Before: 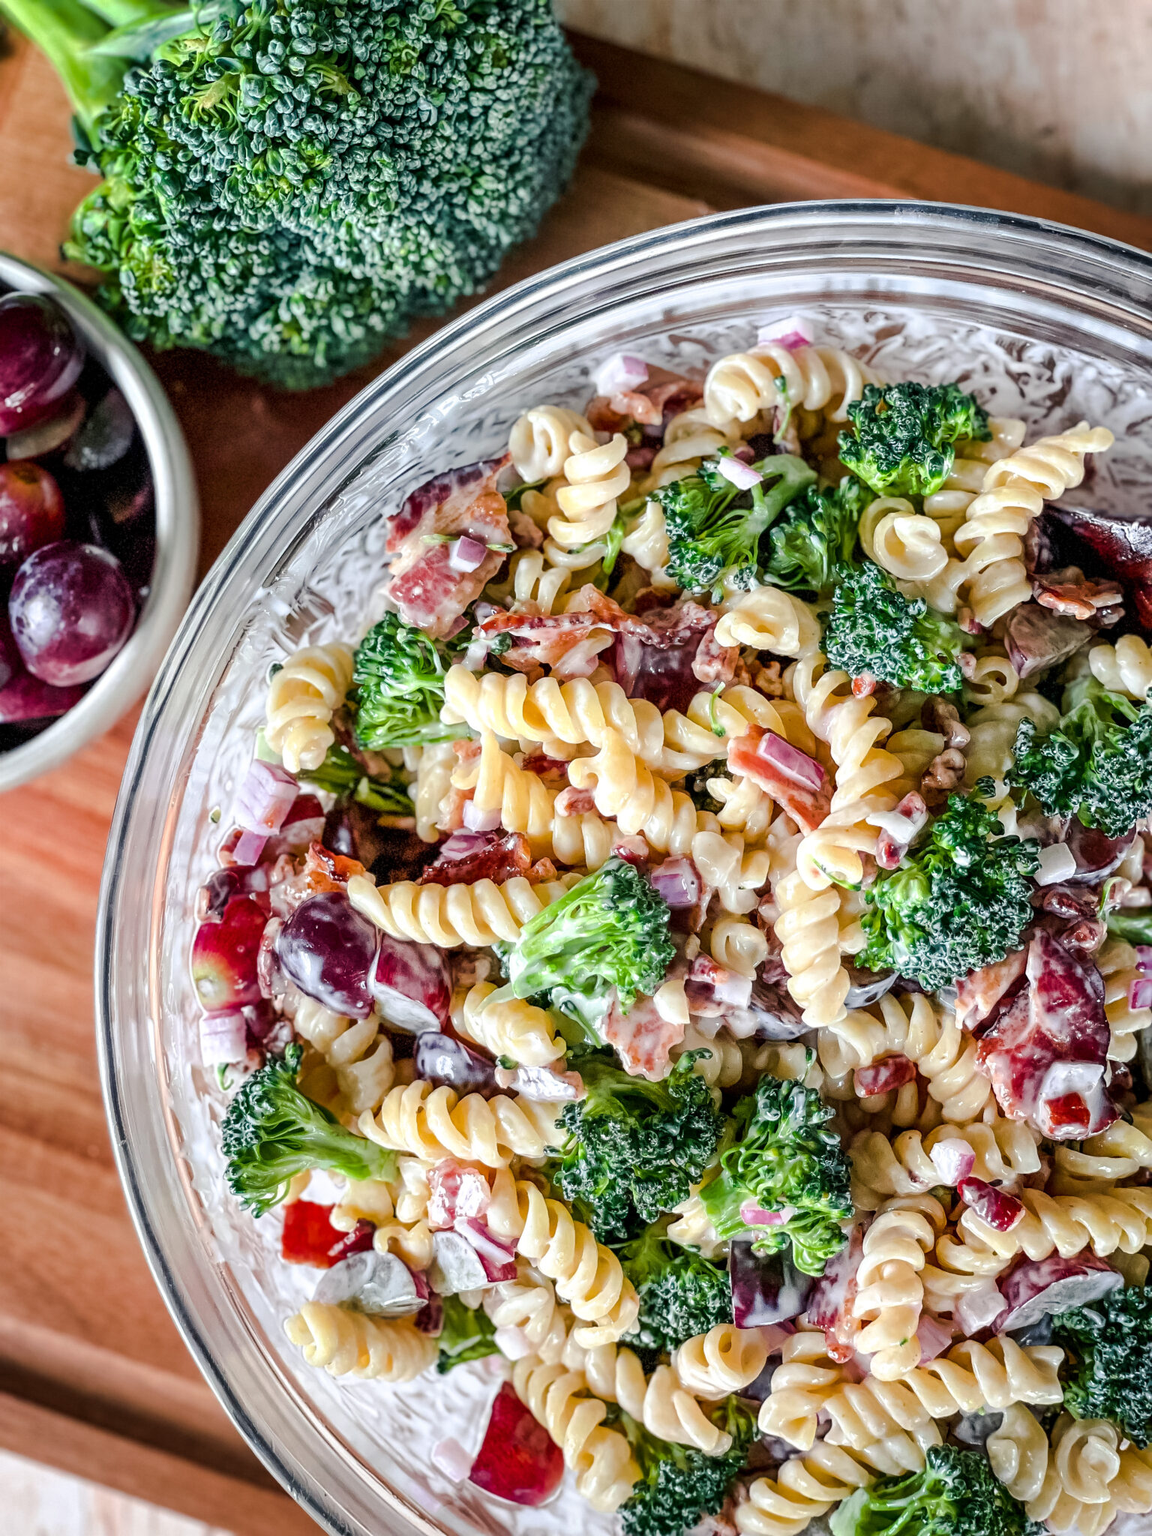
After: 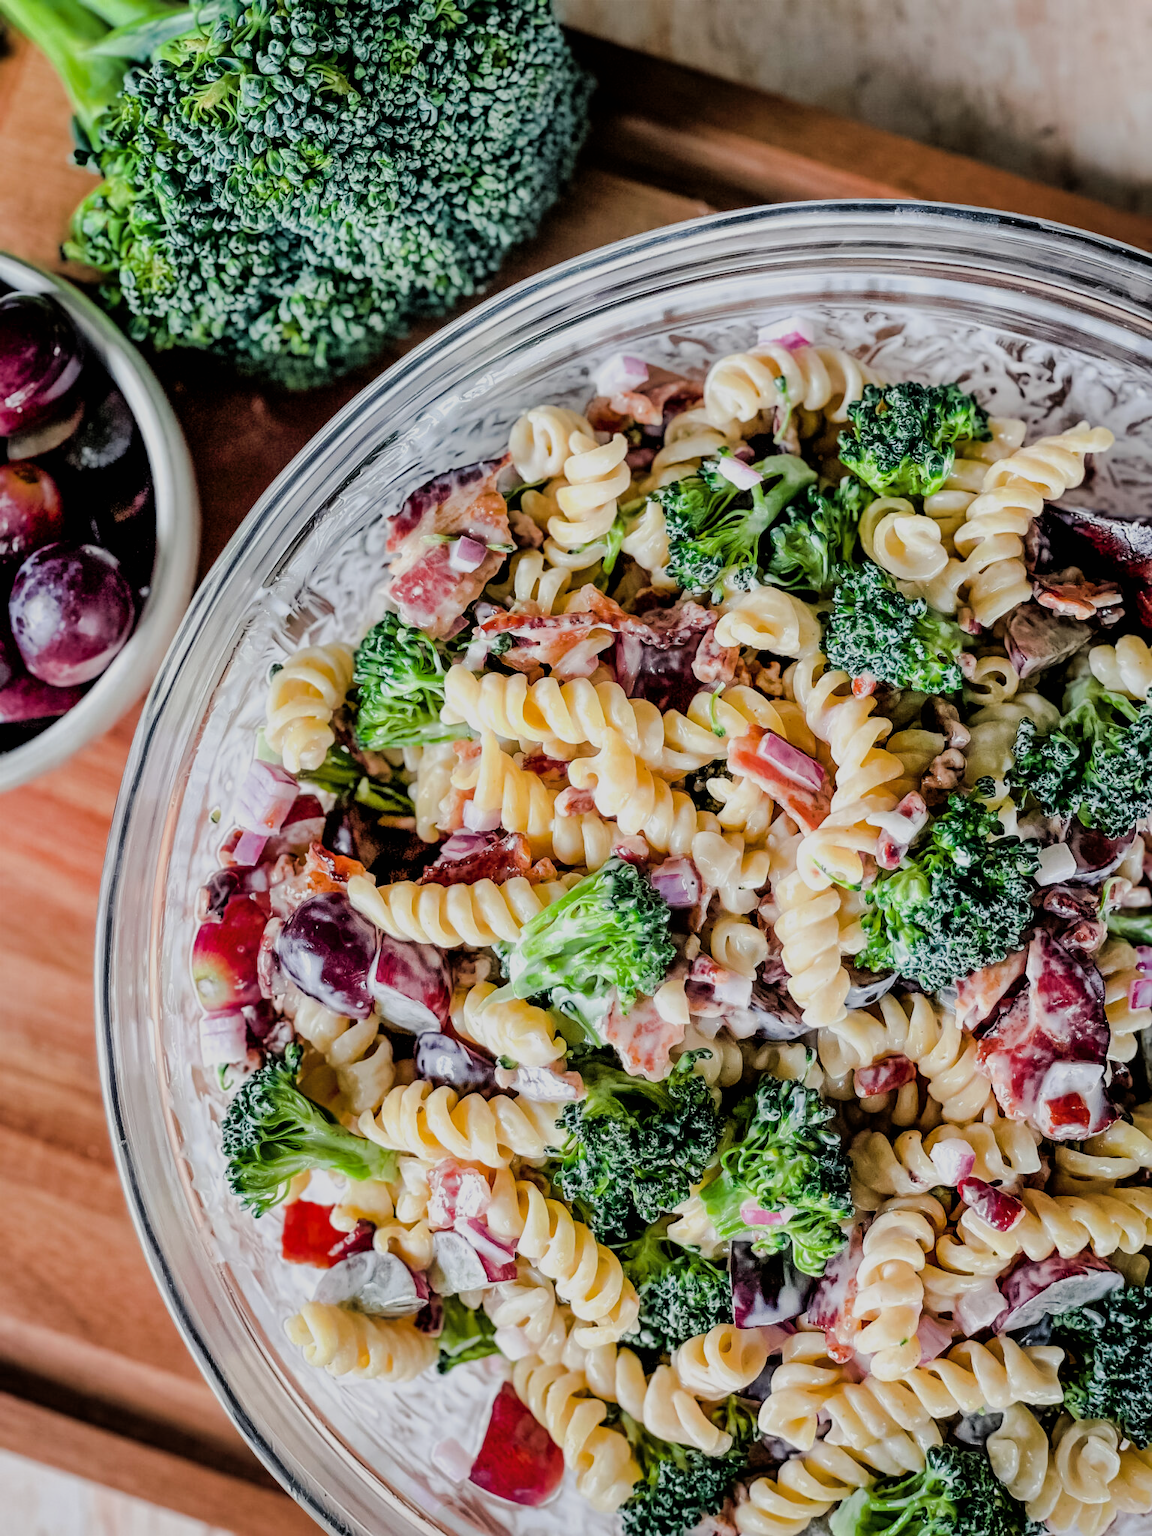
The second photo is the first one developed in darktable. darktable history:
shadows and highlights: on, module defaults
filmic rgb: black relative exposure -5.14 EV, white relative exposure 4 EV, hardness 2.9, contrast 1.298, highlights saturation mix -28.59%
